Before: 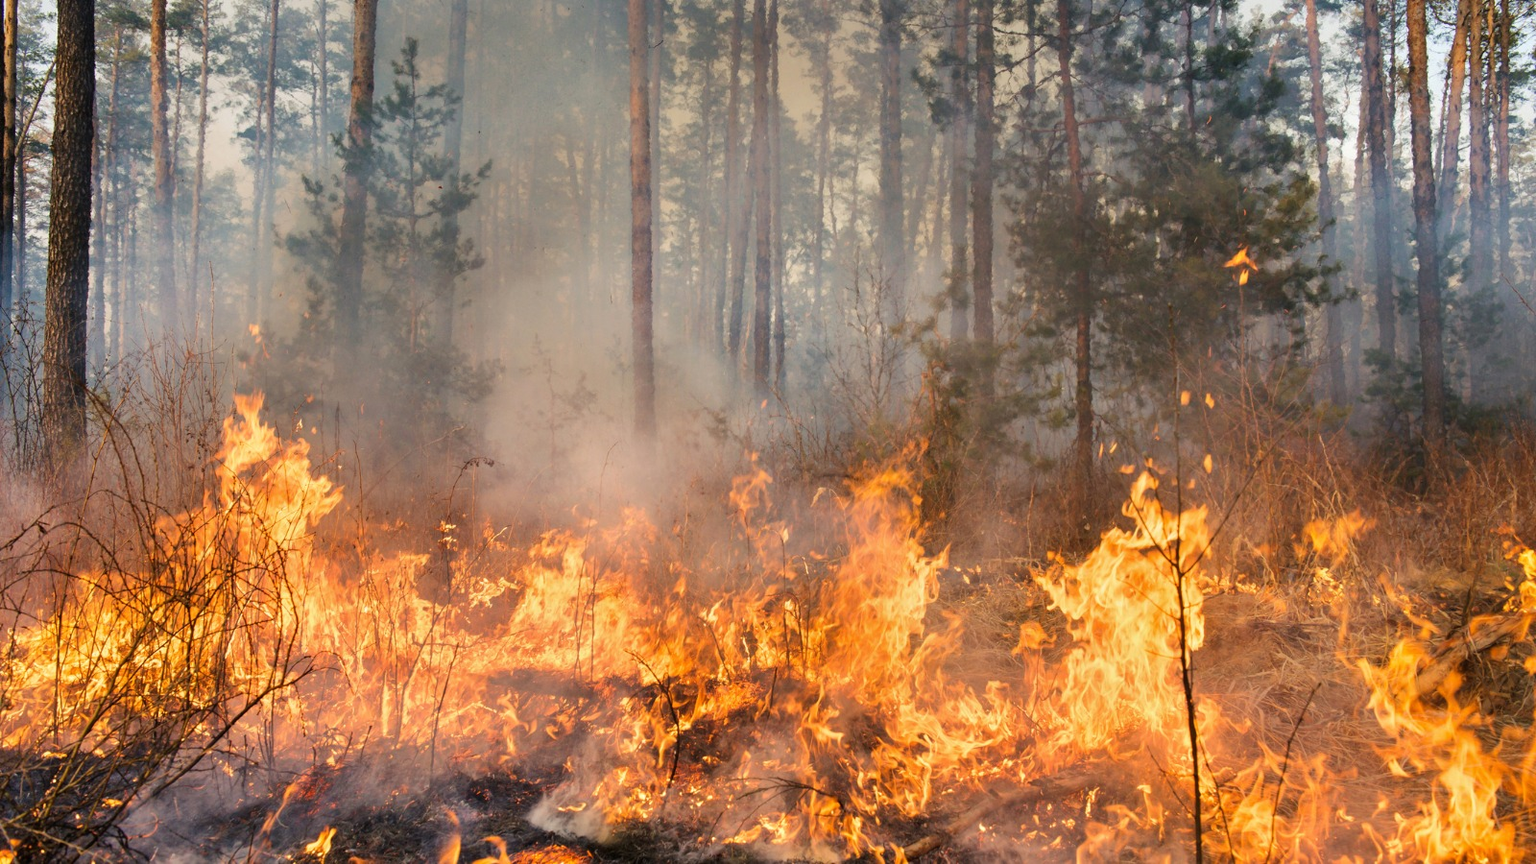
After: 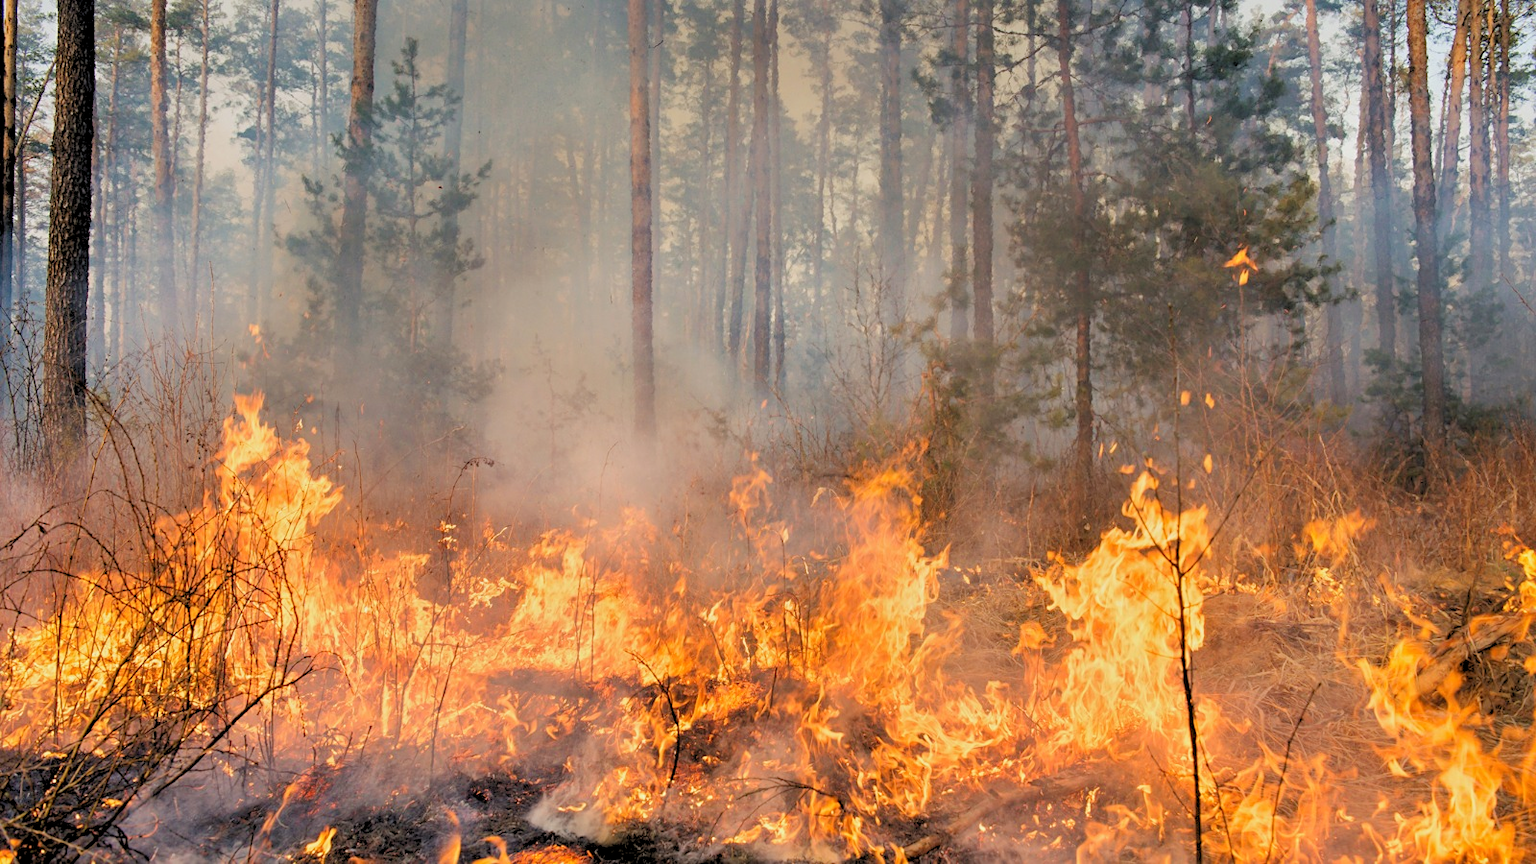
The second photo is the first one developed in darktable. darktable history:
sharpen: amount 0.2
rgb levels: preserve colors sum RGB, levels [[0.038, 0.433, 0.934], [0, 0.5, 1], [0, 0.5, 1]]
